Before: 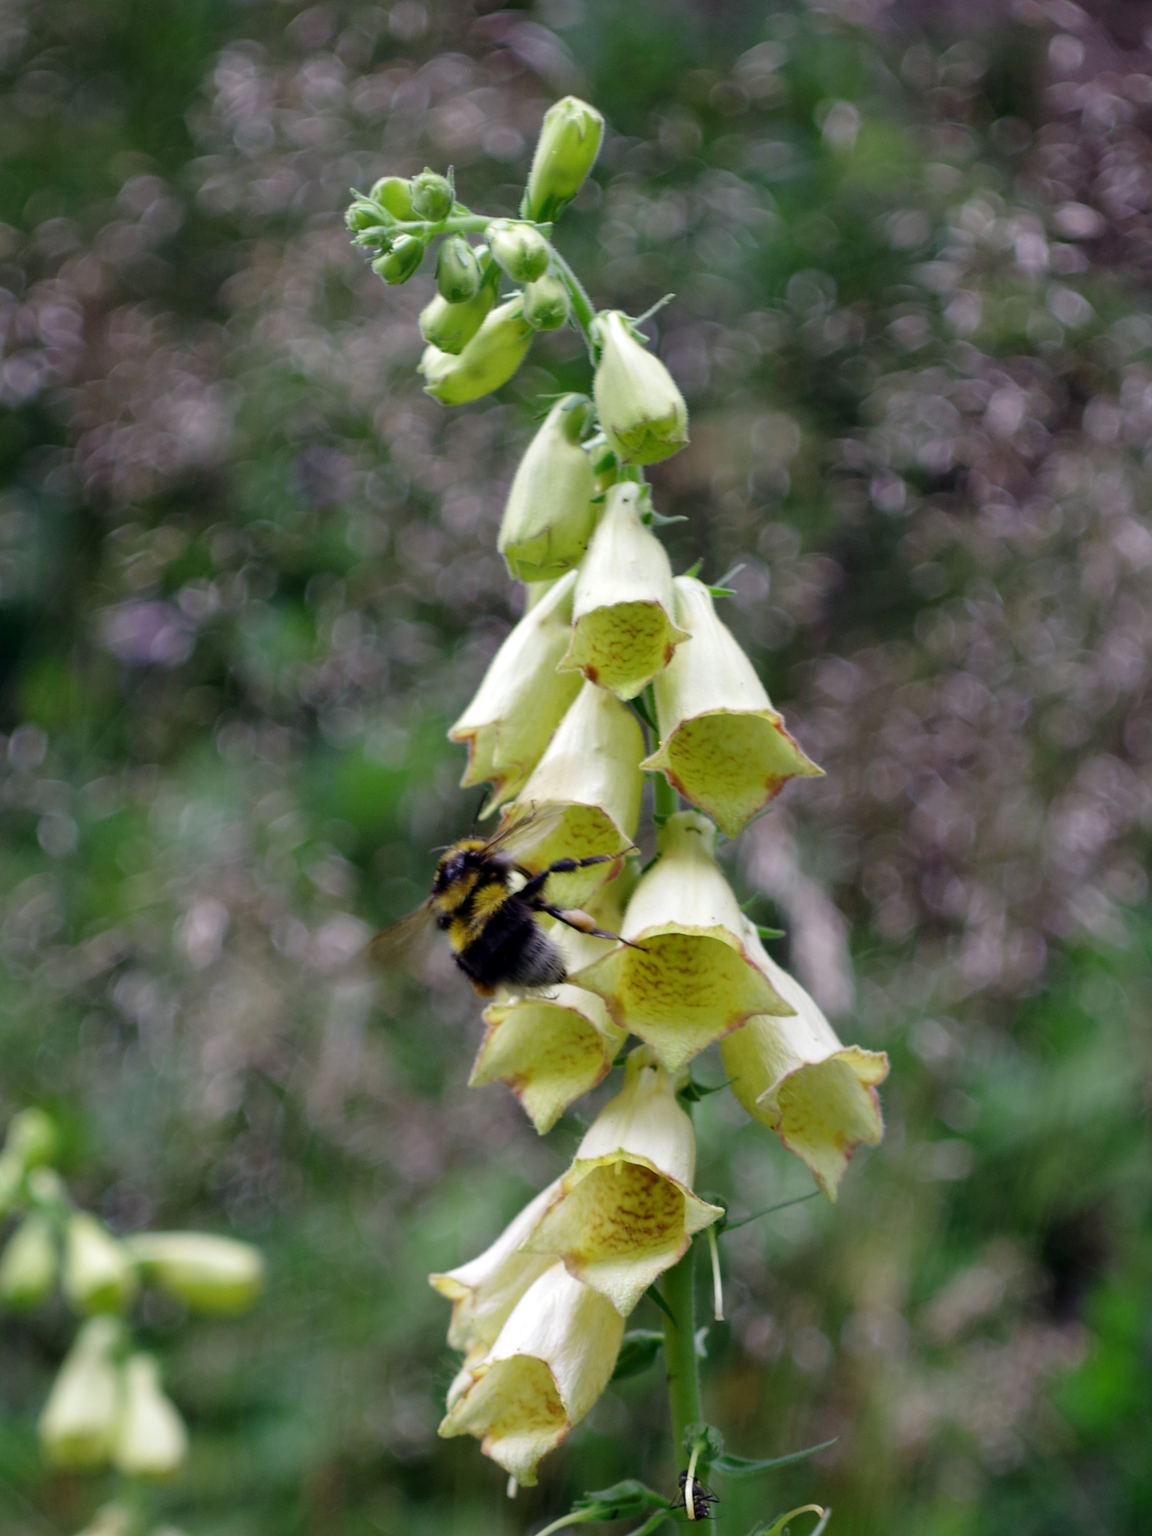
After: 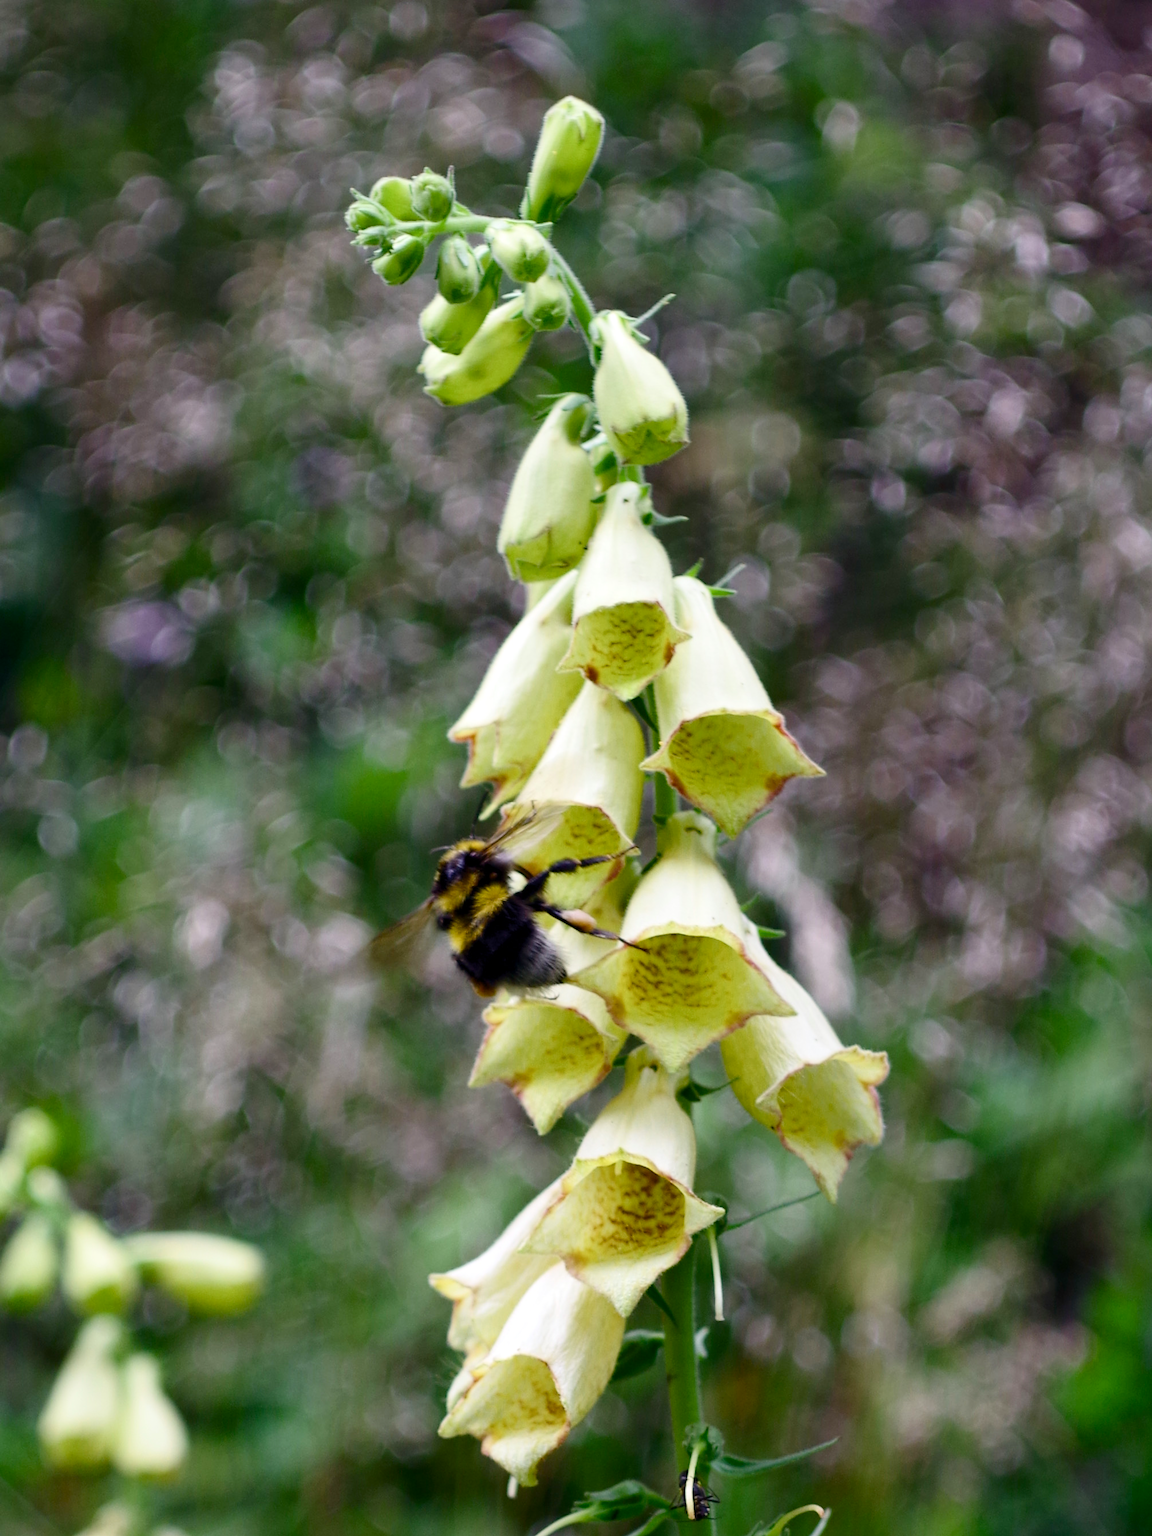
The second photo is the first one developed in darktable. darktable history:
contrast brightness saturation: contrast 0.24, brightness 0.09
color balance rgb: perceptual saturation grading › global saturation 20%, perceptual saturation grading › highlights -25%, perceptual saturation grading › shadows 25%
